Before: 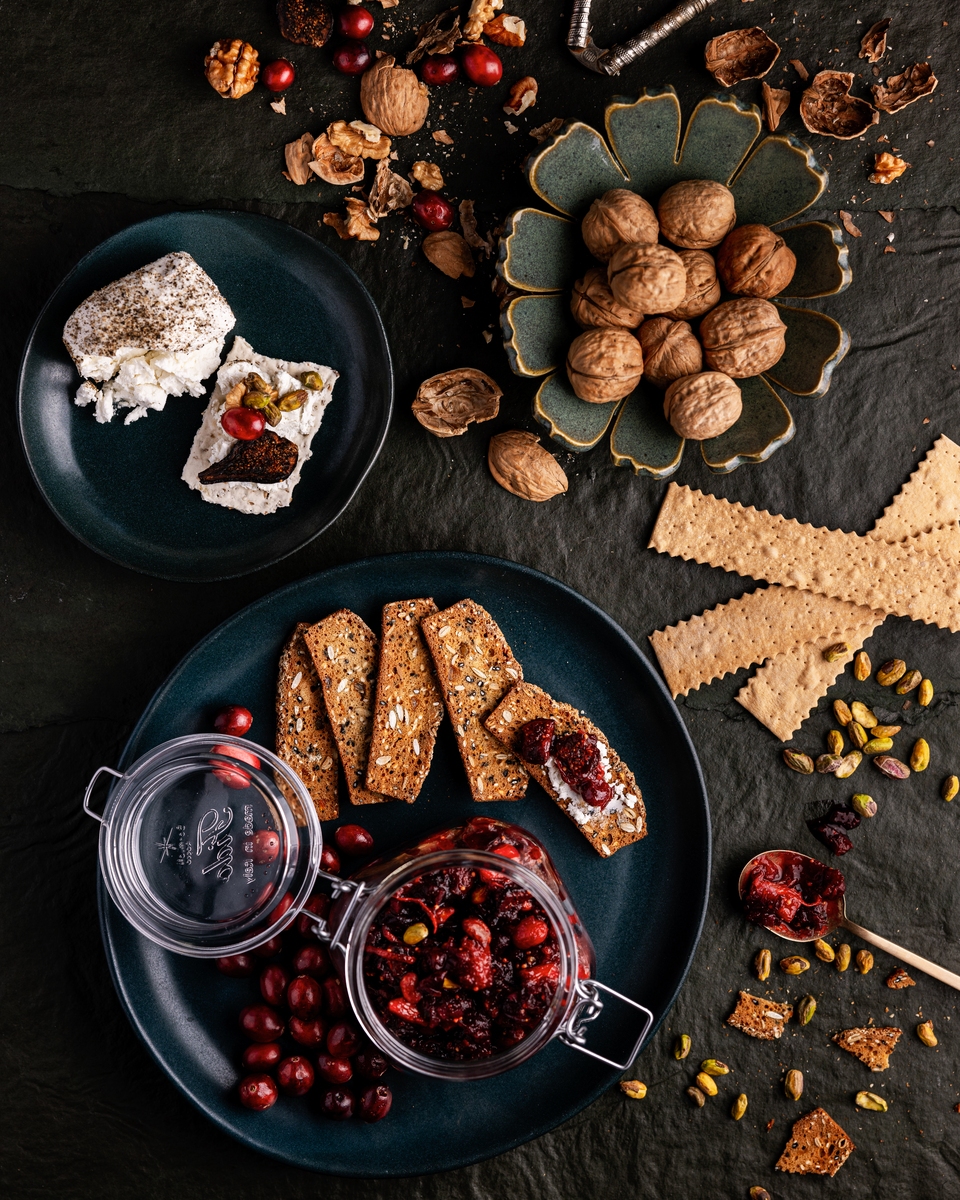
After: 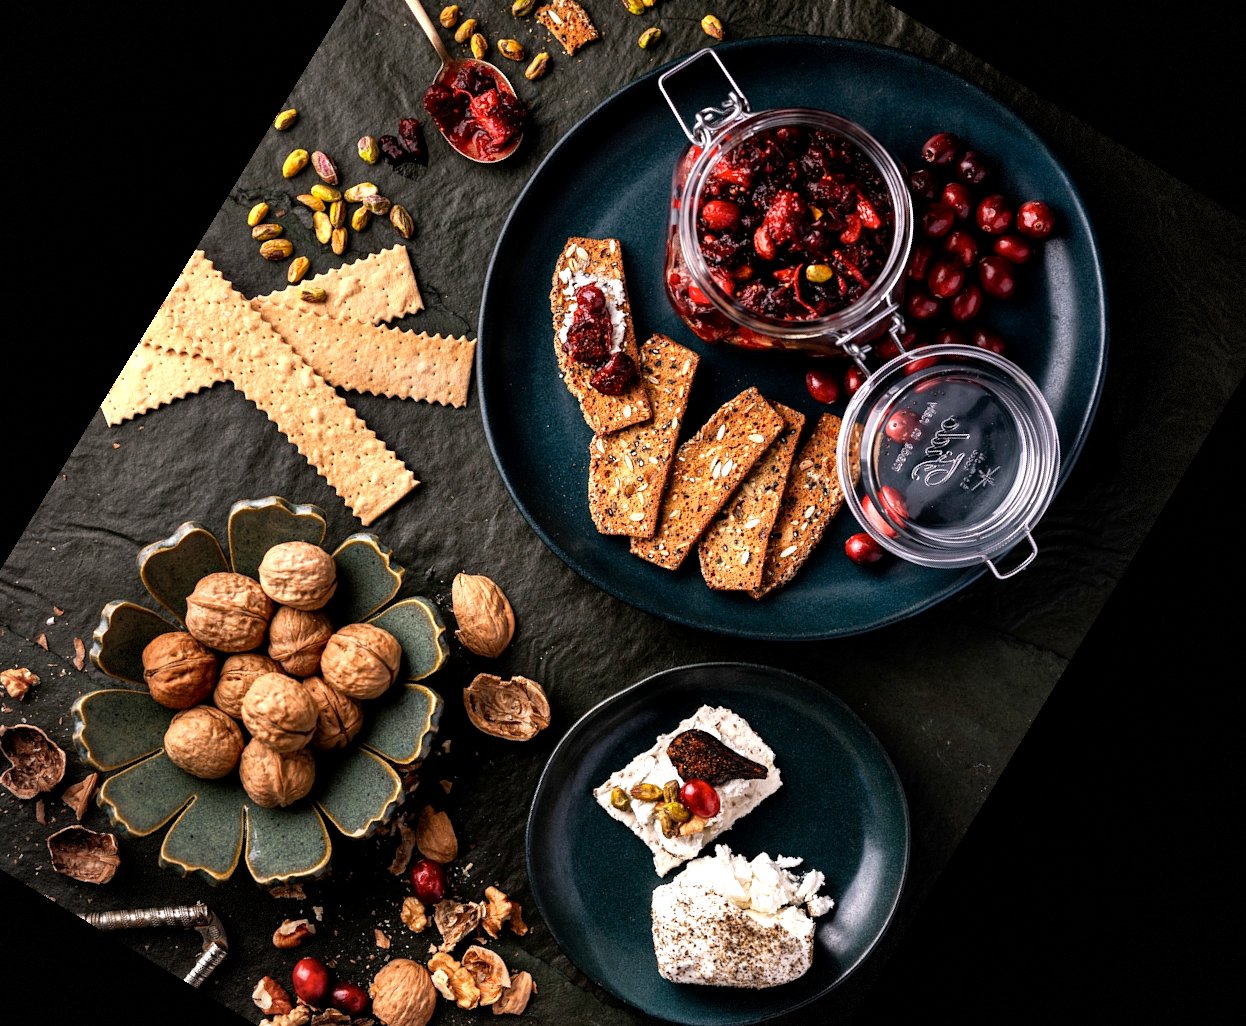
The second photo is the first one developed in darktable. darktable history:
vignetting: dithering 8-bit output, unbound false
crop and rotate: angle 148.68°, left 9.111%, top 15.603%, right 4.588%, bottom 17.041%
exposure: black level correction 0.001, exposure 0.675 EV, compensate highlight preservation false
